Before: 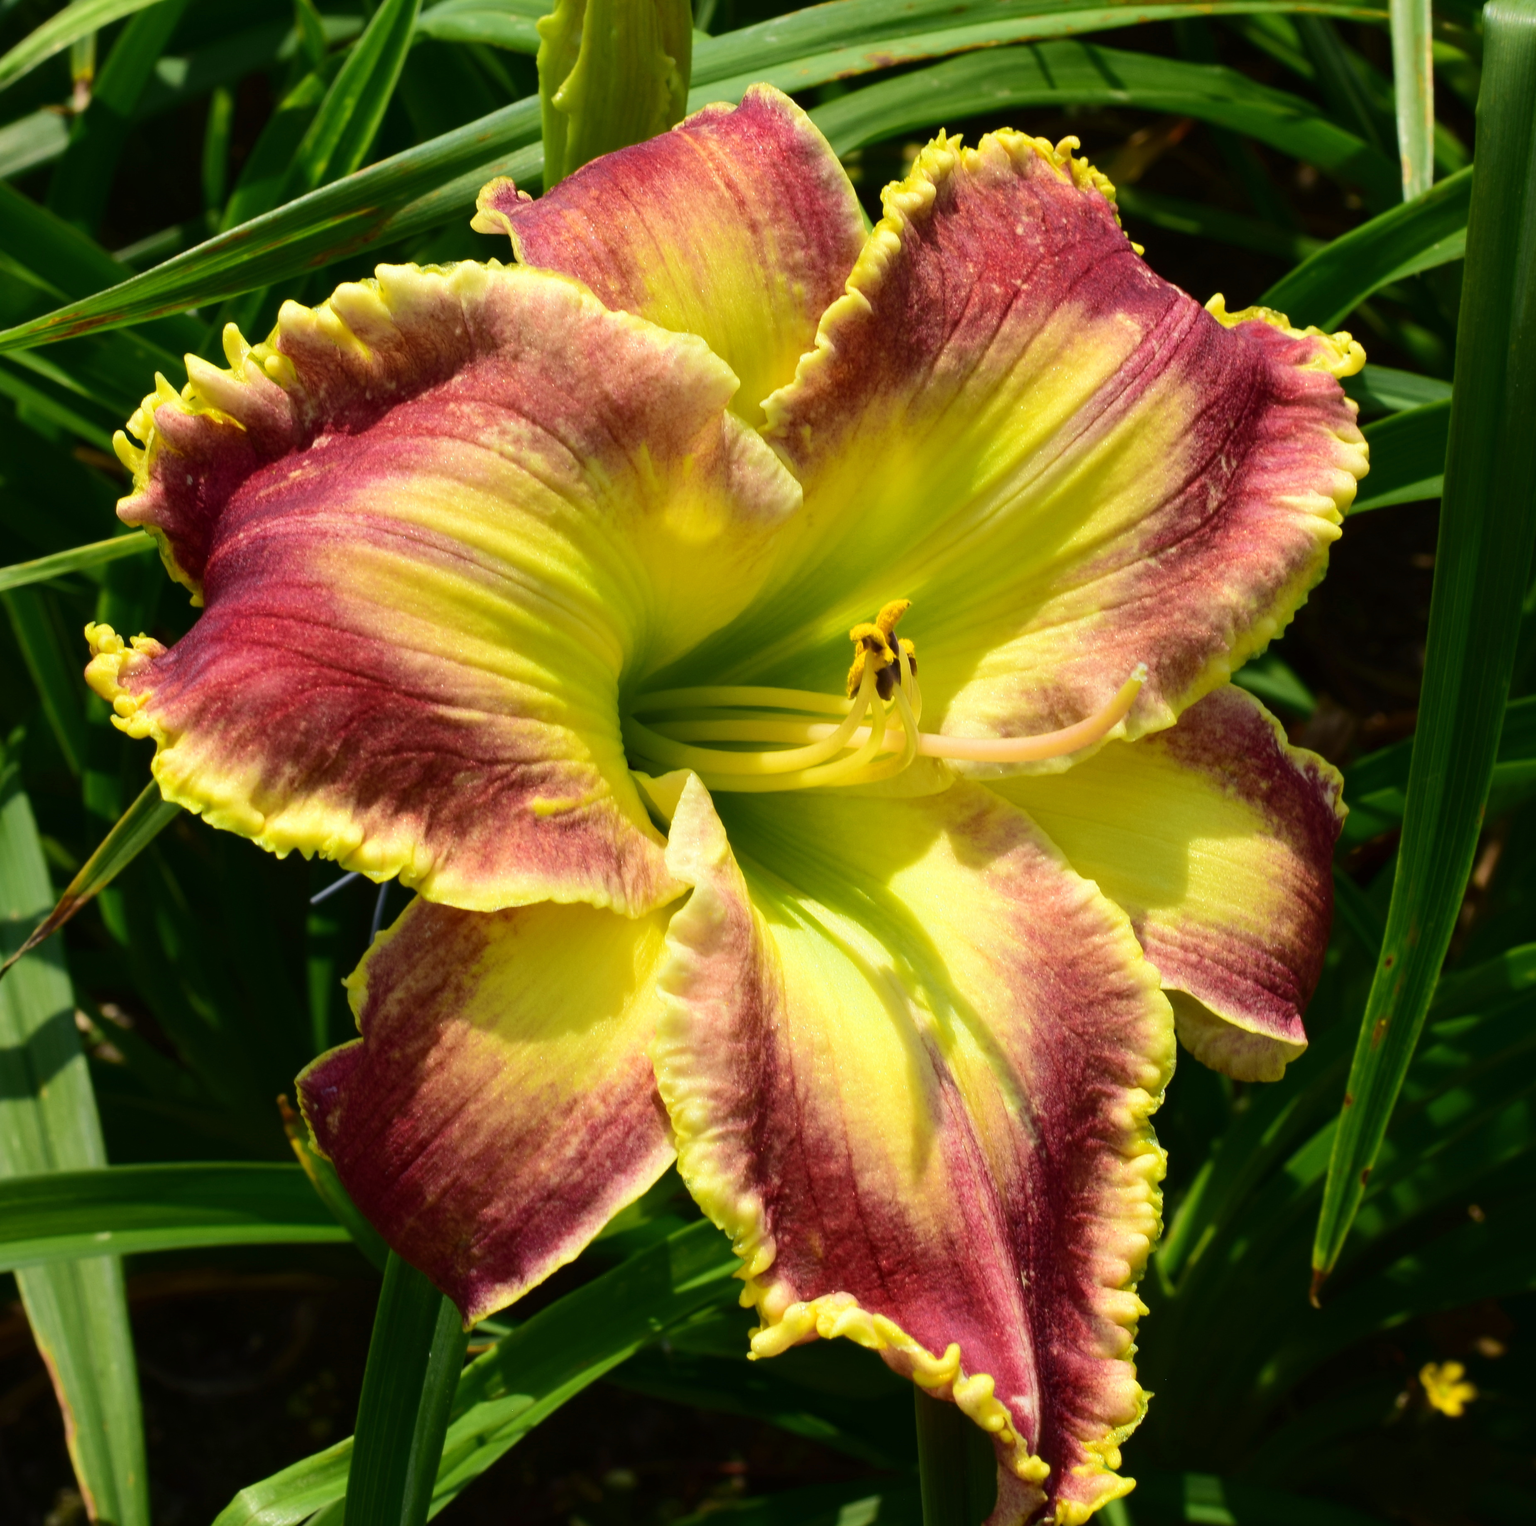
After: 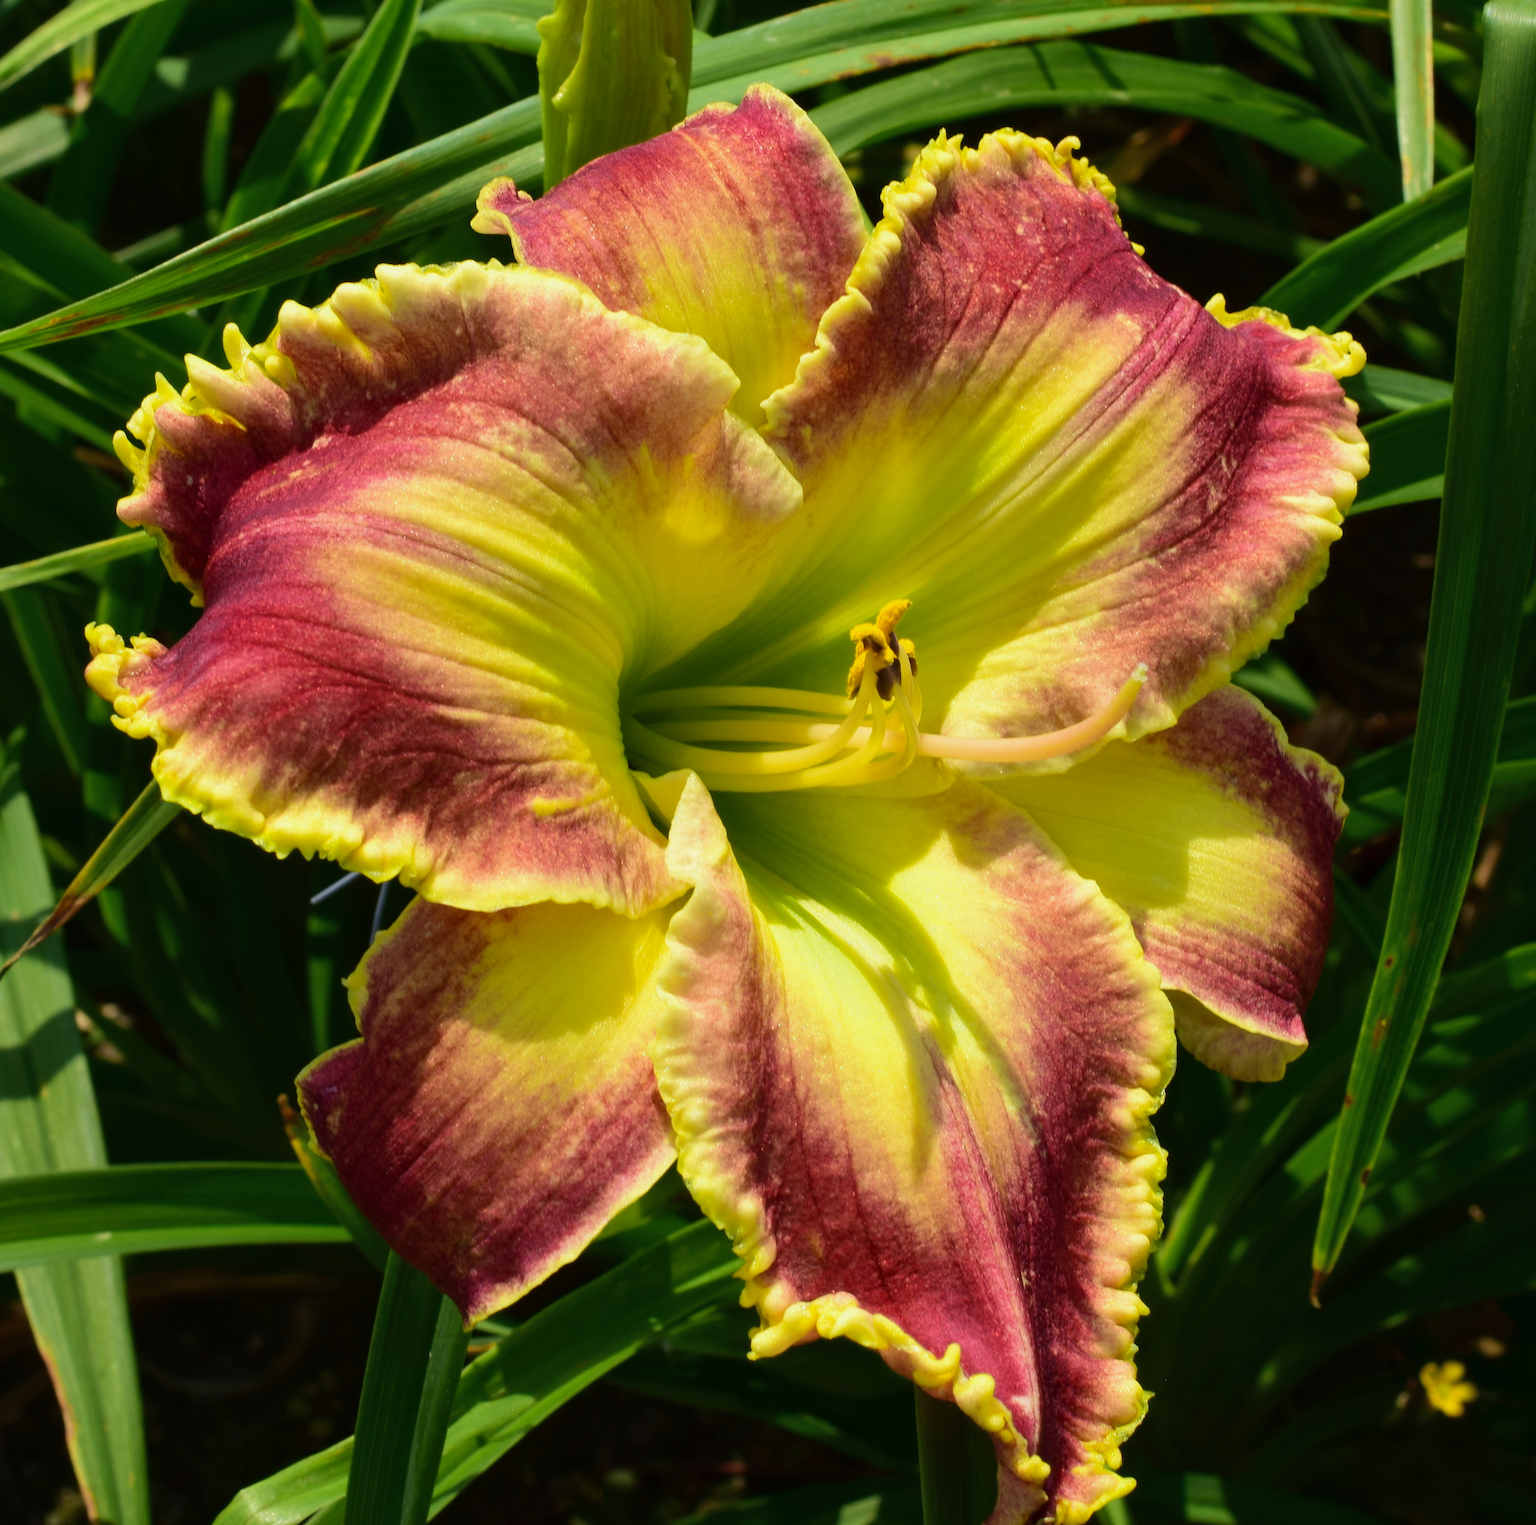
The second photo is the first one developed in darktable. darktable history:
shadows and highlights: shadows 25.69, white point adjustment -2.98, highlights -29.83
velvia: on, module defaults
